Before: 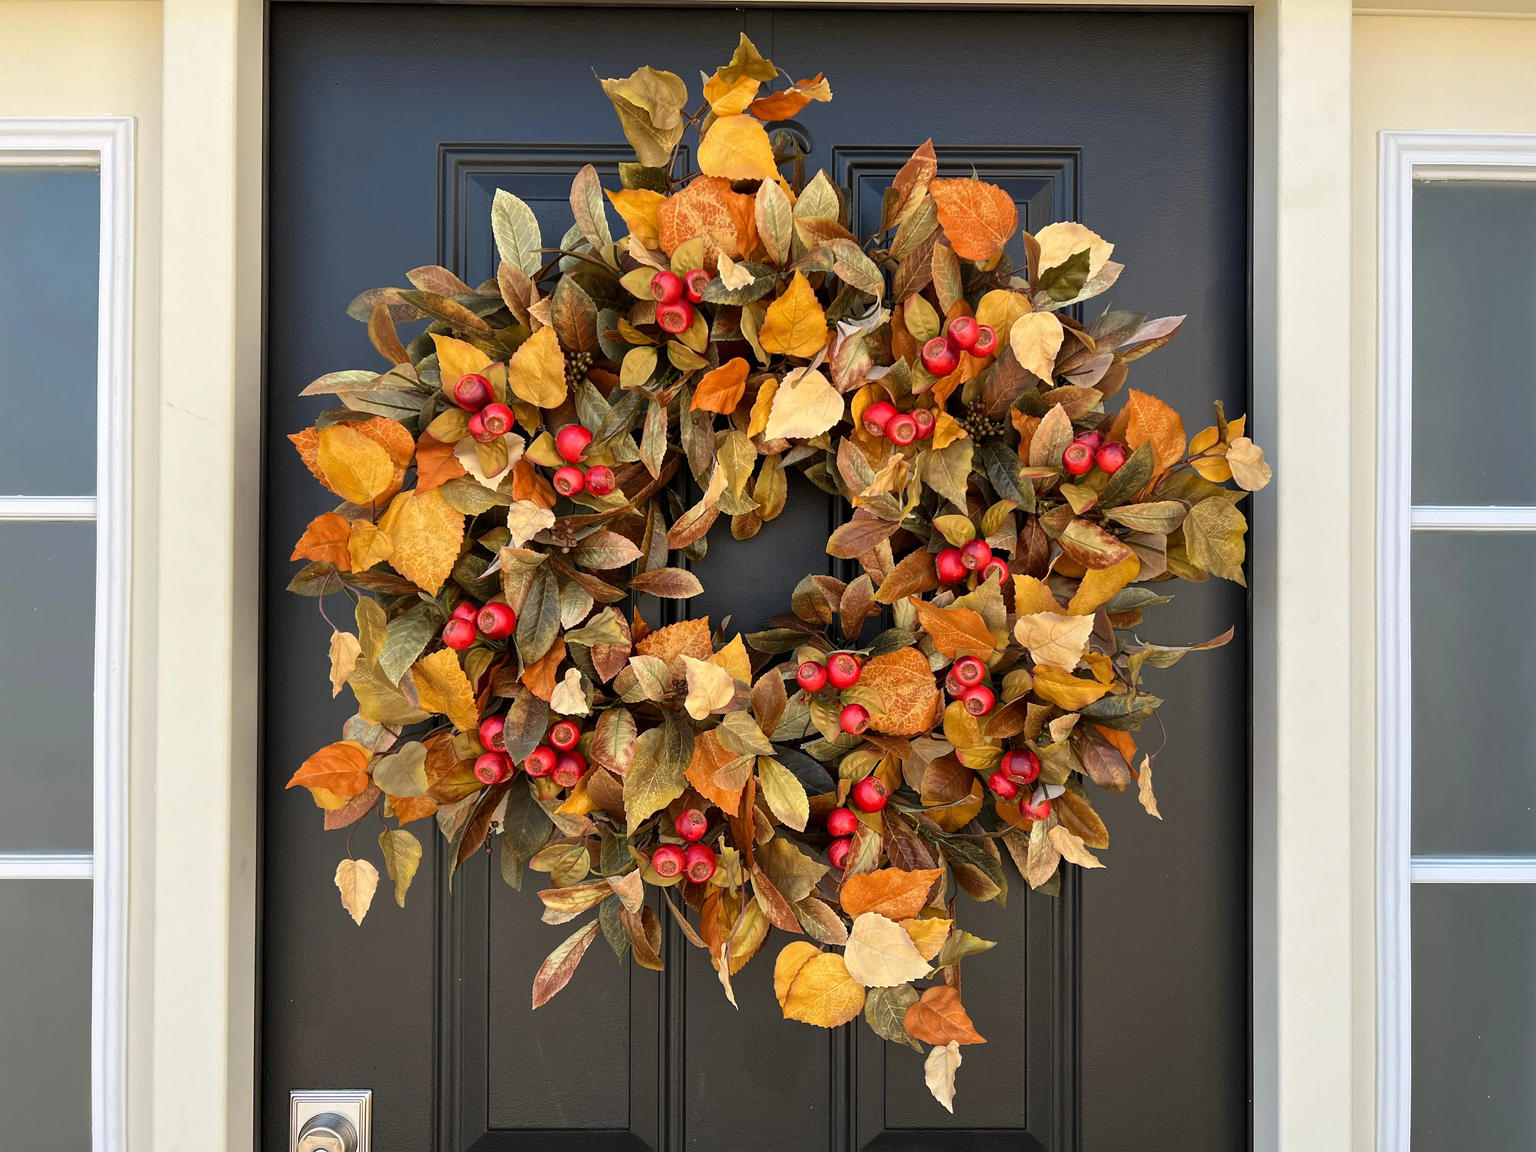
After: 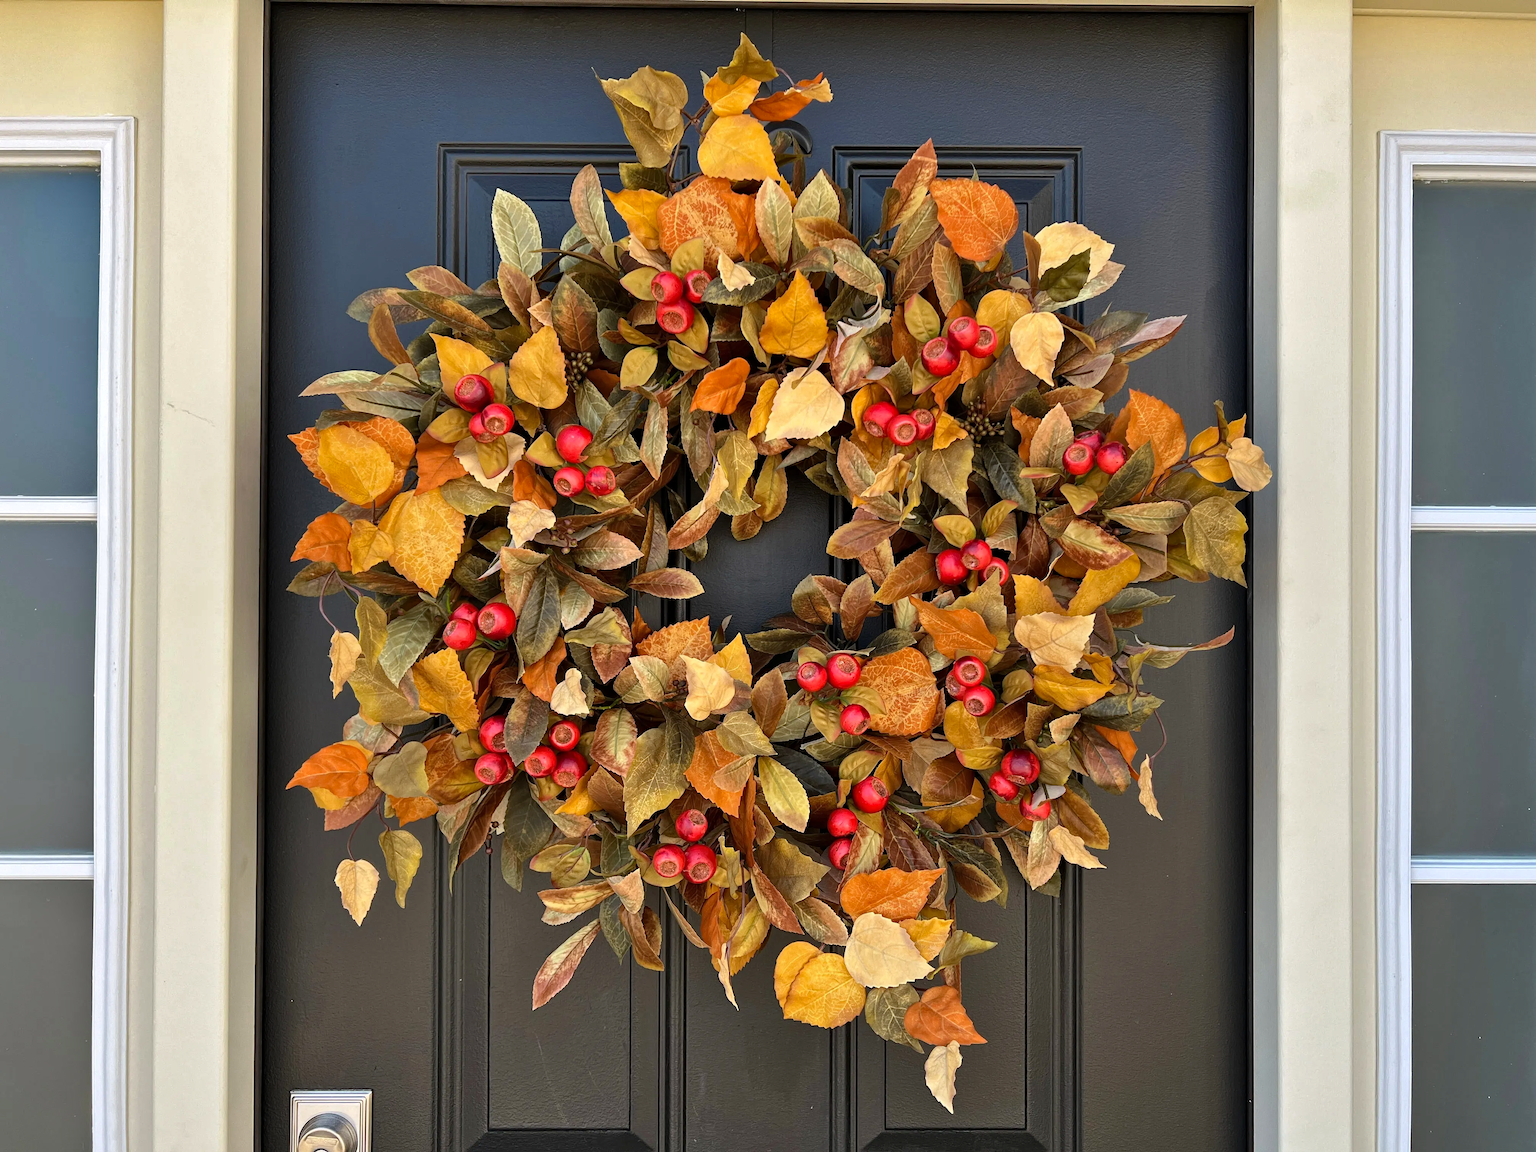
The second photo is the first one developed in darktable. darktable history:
haze removal: compatibility mode true, adaptive false
shadows and highlights: low approximation 0.01, soften with gaussian
